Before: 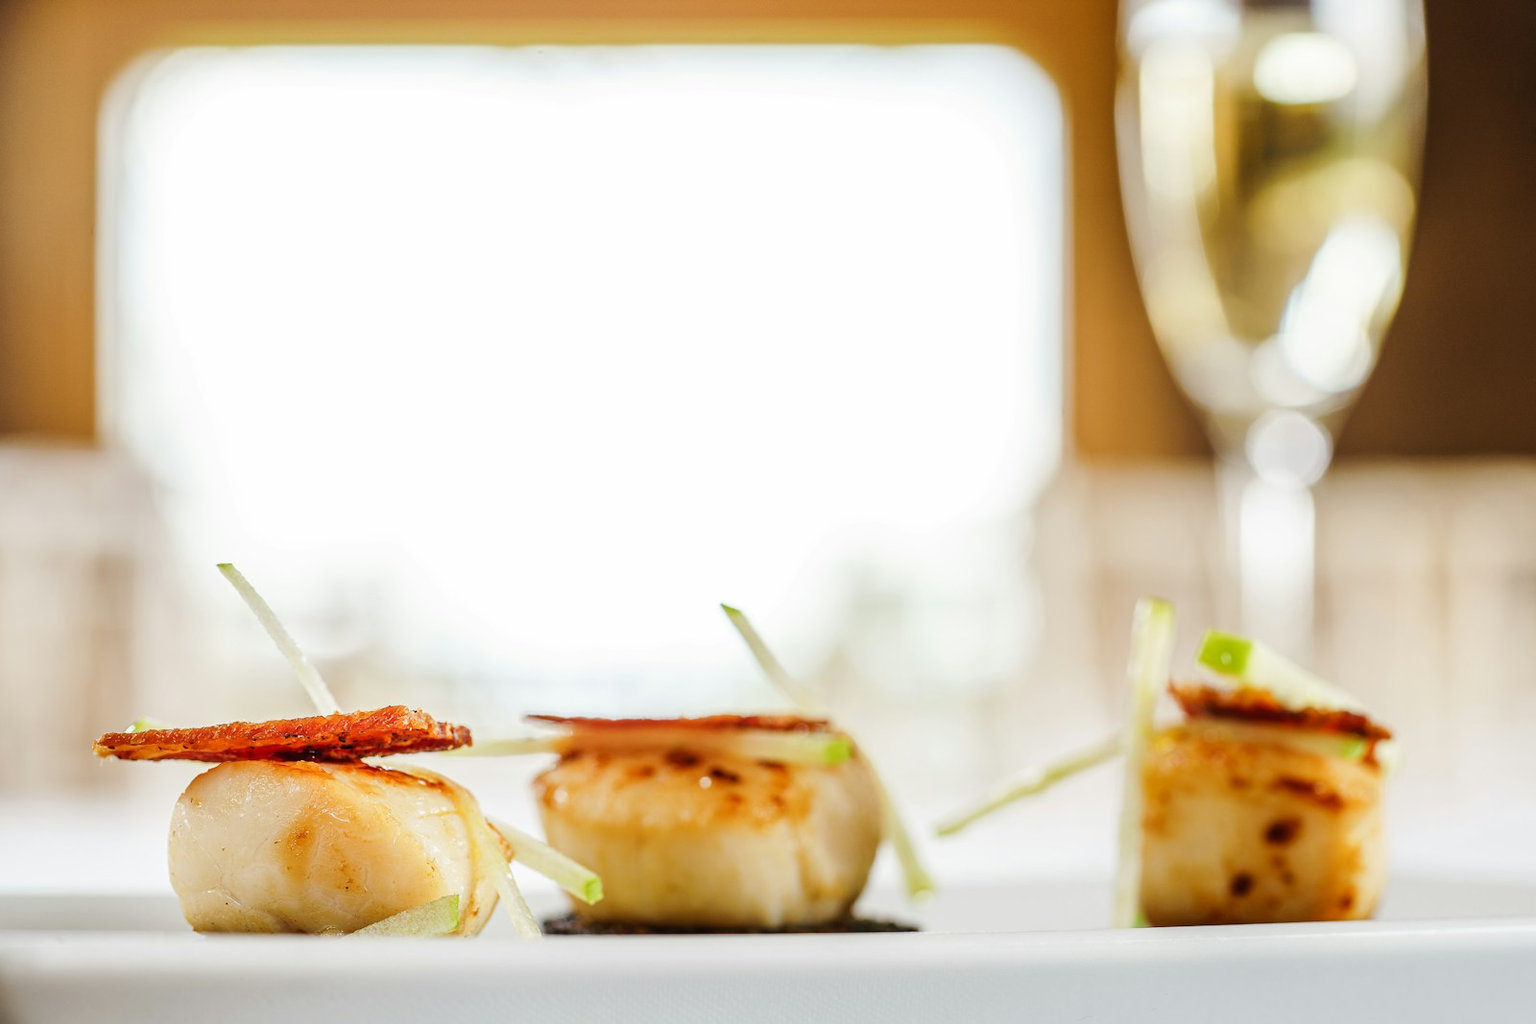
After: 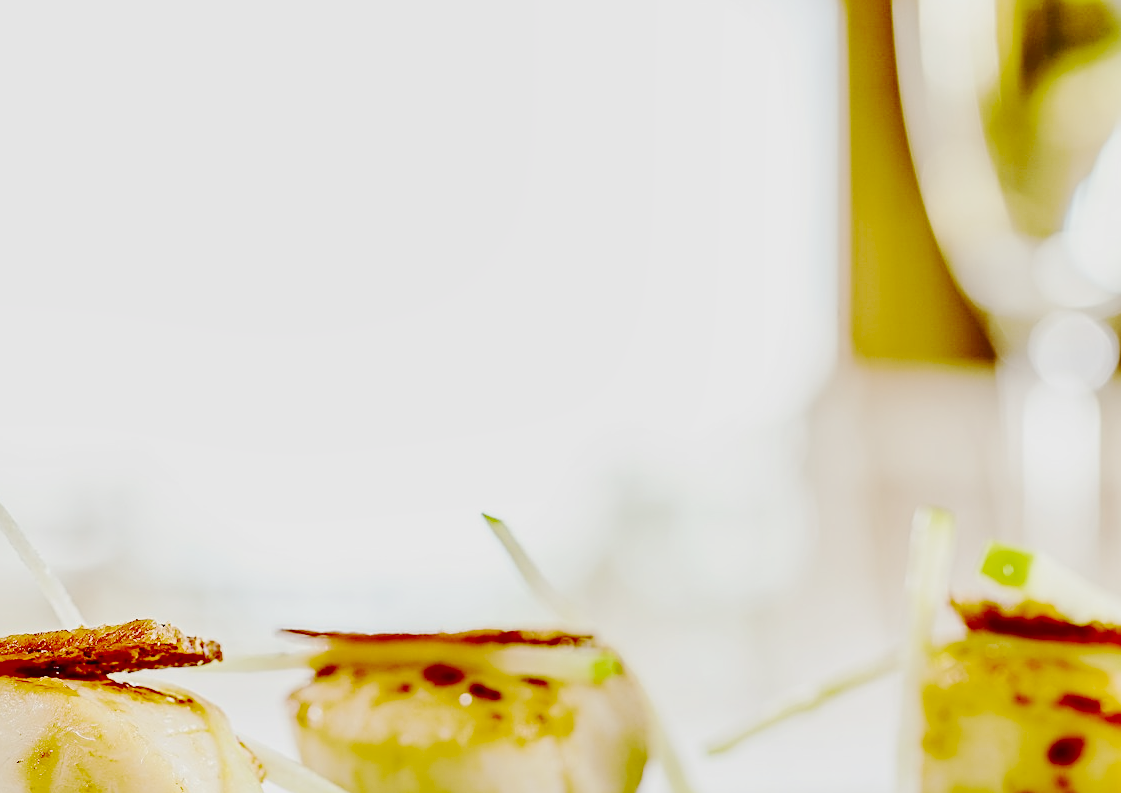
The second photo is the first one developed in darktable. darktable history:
base curve: curves: ch0 [(0, 0) (0.028, 0.03) (0.121, 0.232) (0.46, 0.748) (0.859, 0.968) (1, 1)], preserve colors none
shadows and highlights: radius 170.4, shadows 27.45, white point adjustment 3.21, highlights -68.91, soften with gaussian
crop and rotate: left 16.855%, top 10.947%, right 13.03%, bottom 14.729%
local contrast: mode bilateral grid, contrast 99, coarseness 100, detail 108%, midtone range 0.2
contrast brightness saturation: contrast -0.293
sharpen: on, module defaults
exposure: black level correction 0.001, exposure 1.864 EV, compensate highlight preservation false
velvia: on, module defaults
